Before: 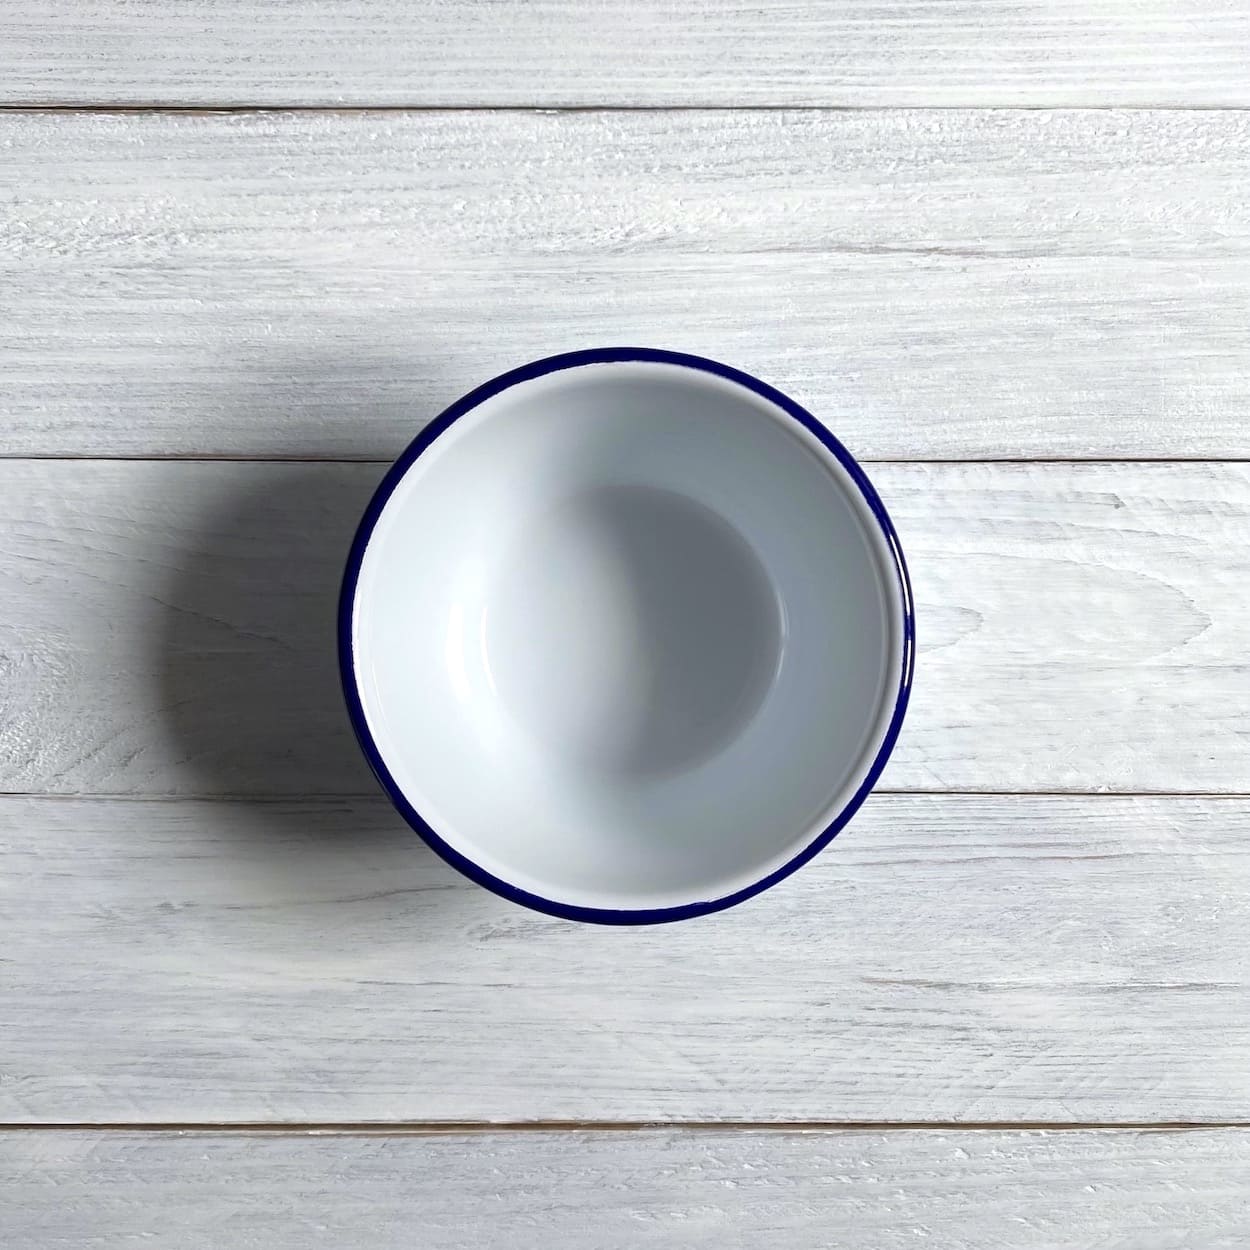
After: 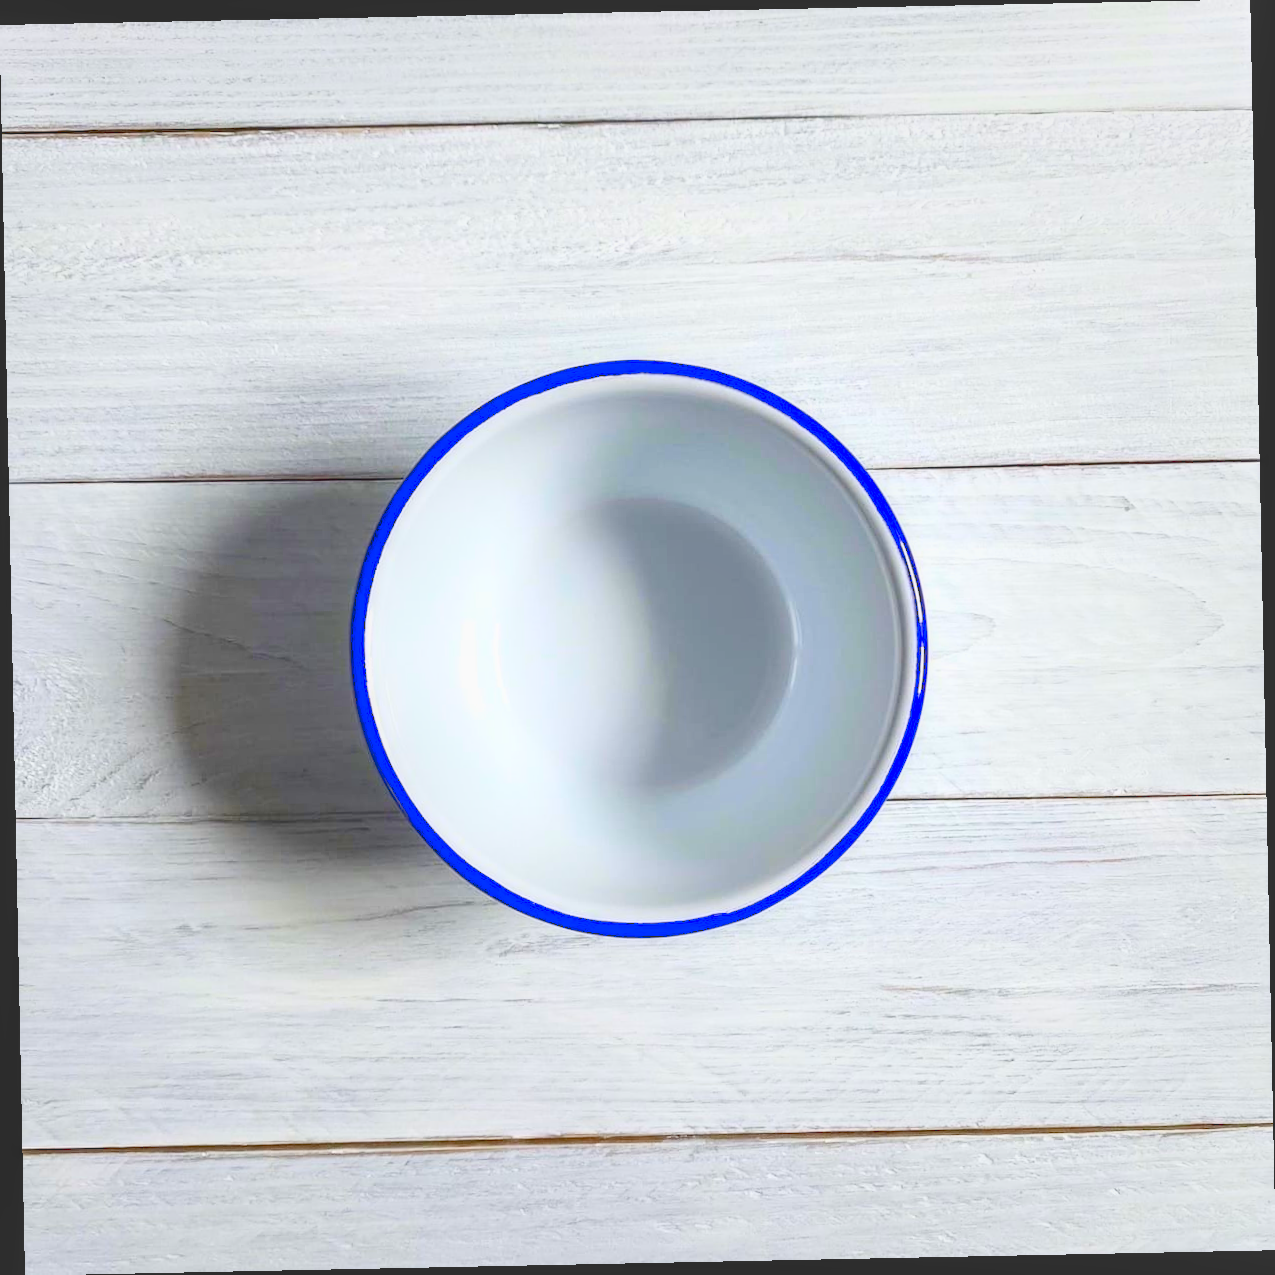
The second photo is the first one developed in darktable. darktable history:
rotate and perspective: rotation -1.17°, automatic cropping off
contrast brightness saturation: contrast 0.24, brightness 0.26, saturation 0.39
color balance rgb: perceptual saturation grading › global saturation 20%, perceptual saturation grading › highlights -25%, perceptual saturation grading › shadows 25%
local contrast: on, module defaults
tone curve: curves: ch0 [(0, 0.137) (1, 1)], color space Lab, linked channels, preserve colors none
